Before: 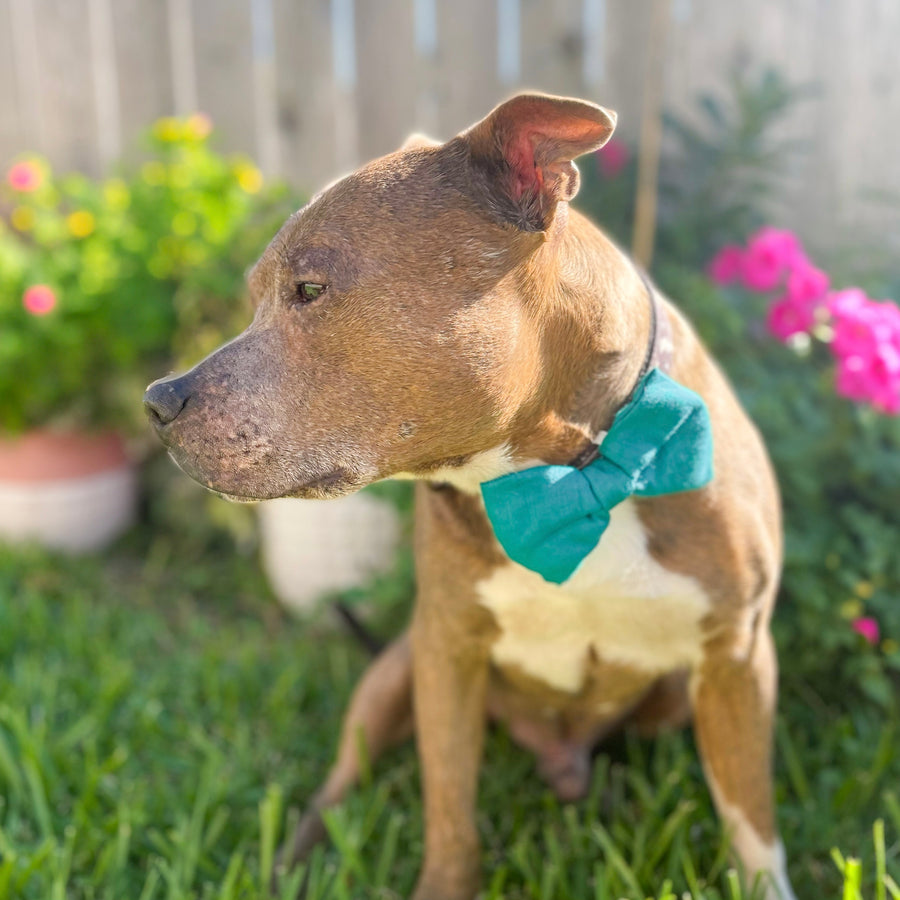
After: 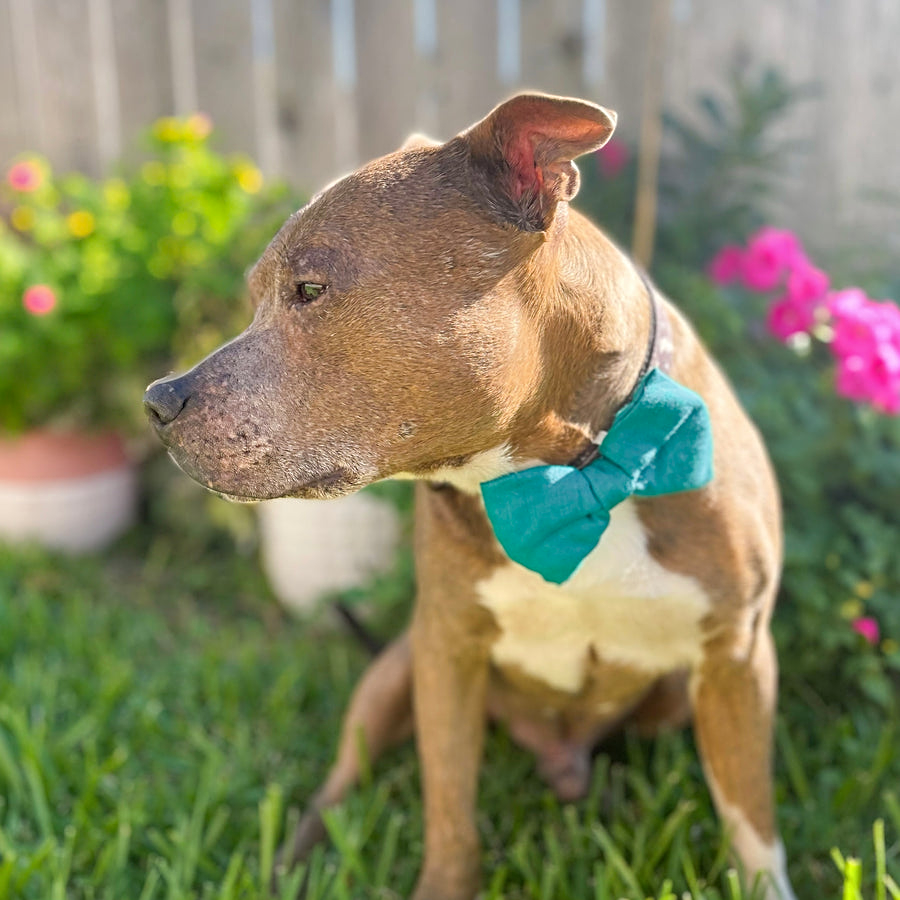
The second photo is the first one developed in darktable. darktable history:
sharpen: radius 2.529, amount 0.323
shadows and highlights: low approximation 0.01, soften with gaussian
